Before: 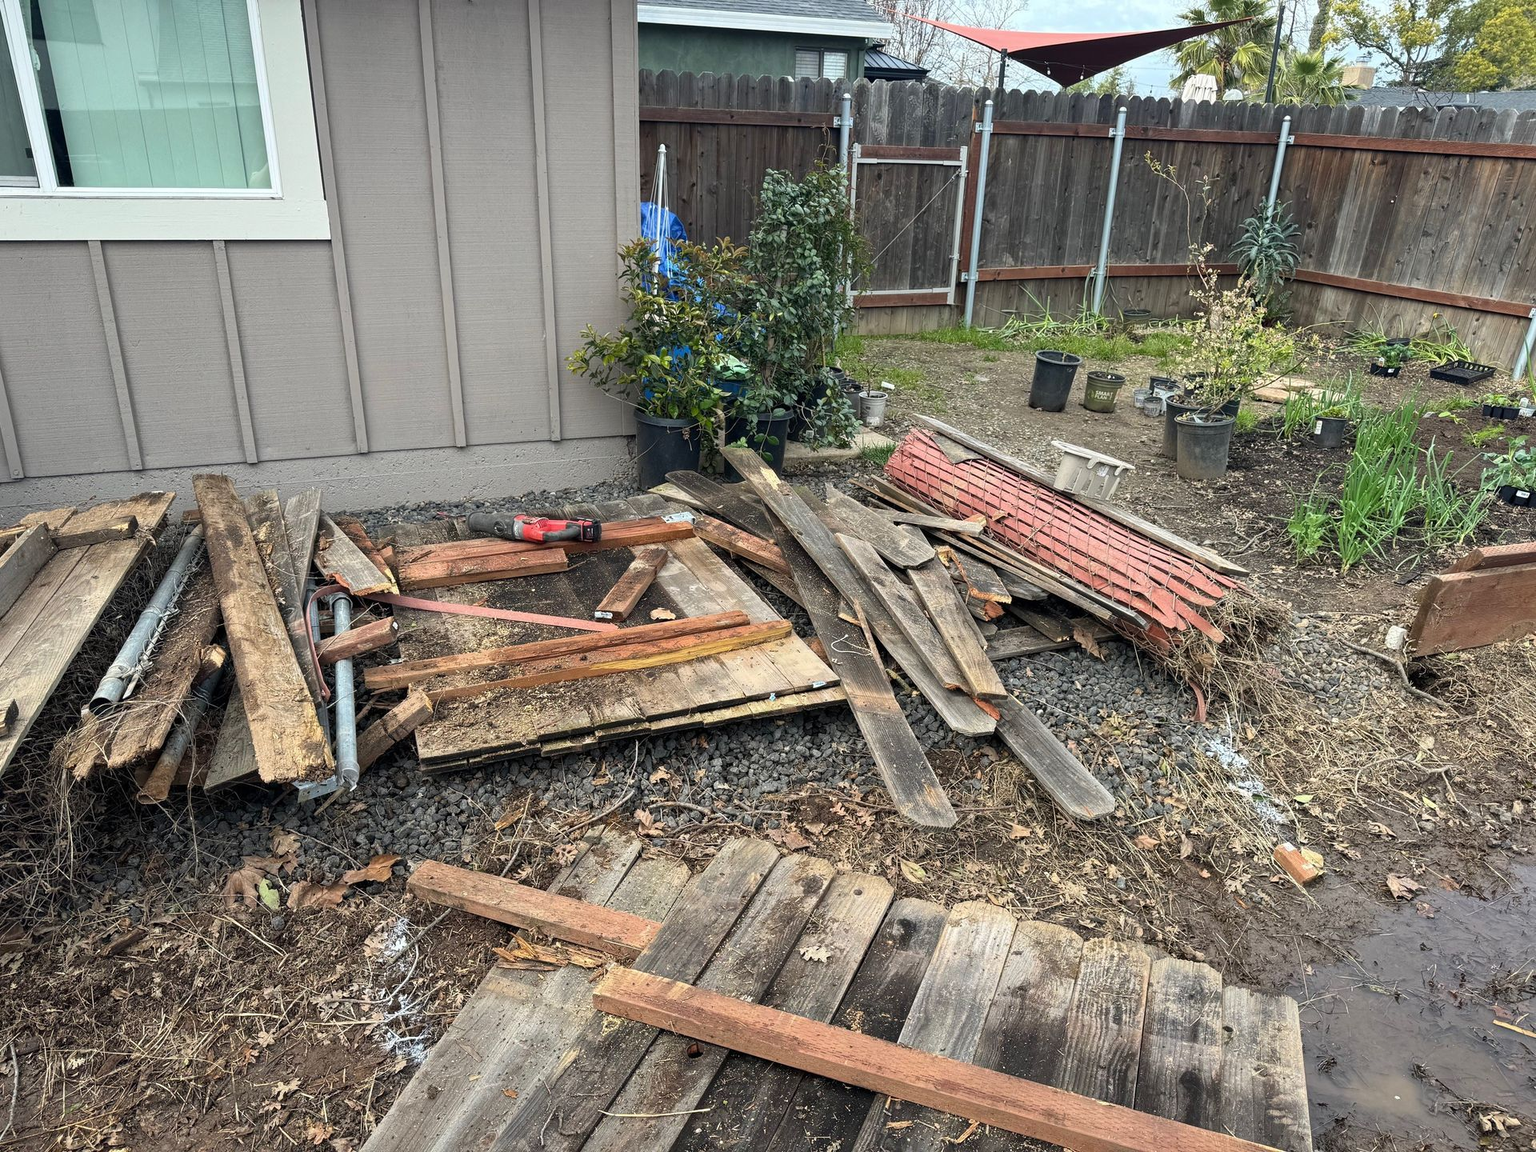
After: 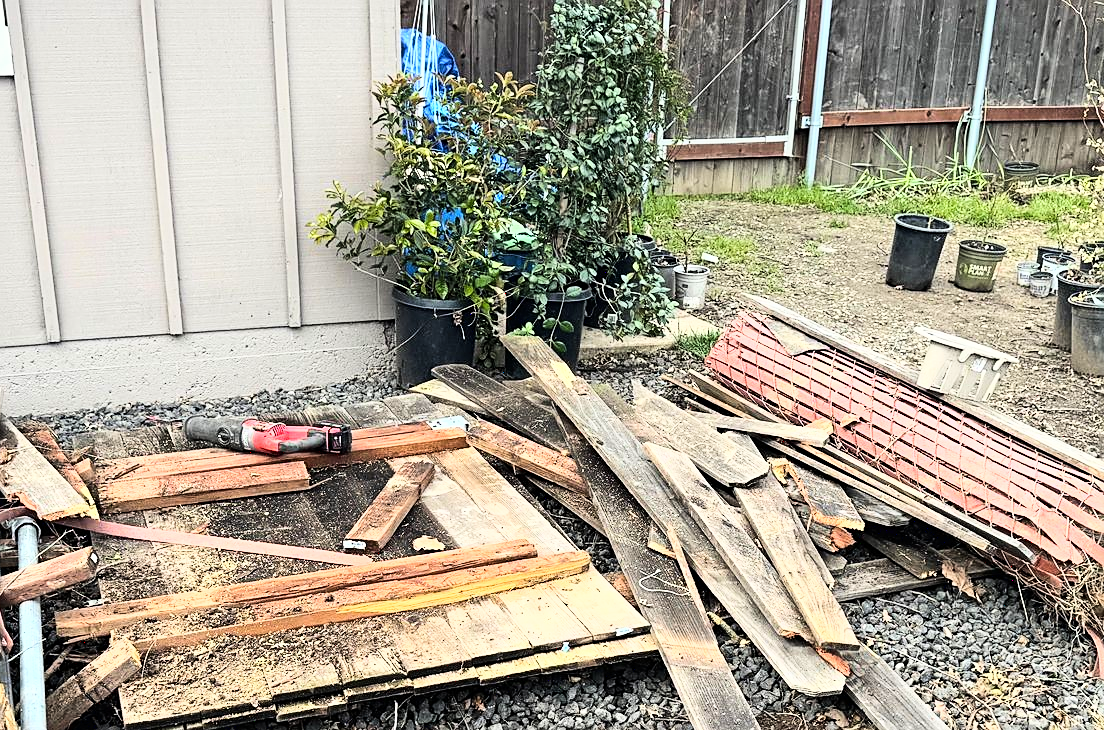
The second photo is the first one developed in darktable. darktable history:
crop: left 20.867%, top 15.573%, right 21.604%, bottom 33.678%
base curve: curves: ch0 [(0, 0) (0.007, 0.004) (0.027, 0.03) (0.046, 0.07) (0.207, 0.54) (0.442, 0.872) (0.673, 0.972) (1, 1)]
sharpen: on, module defaults
